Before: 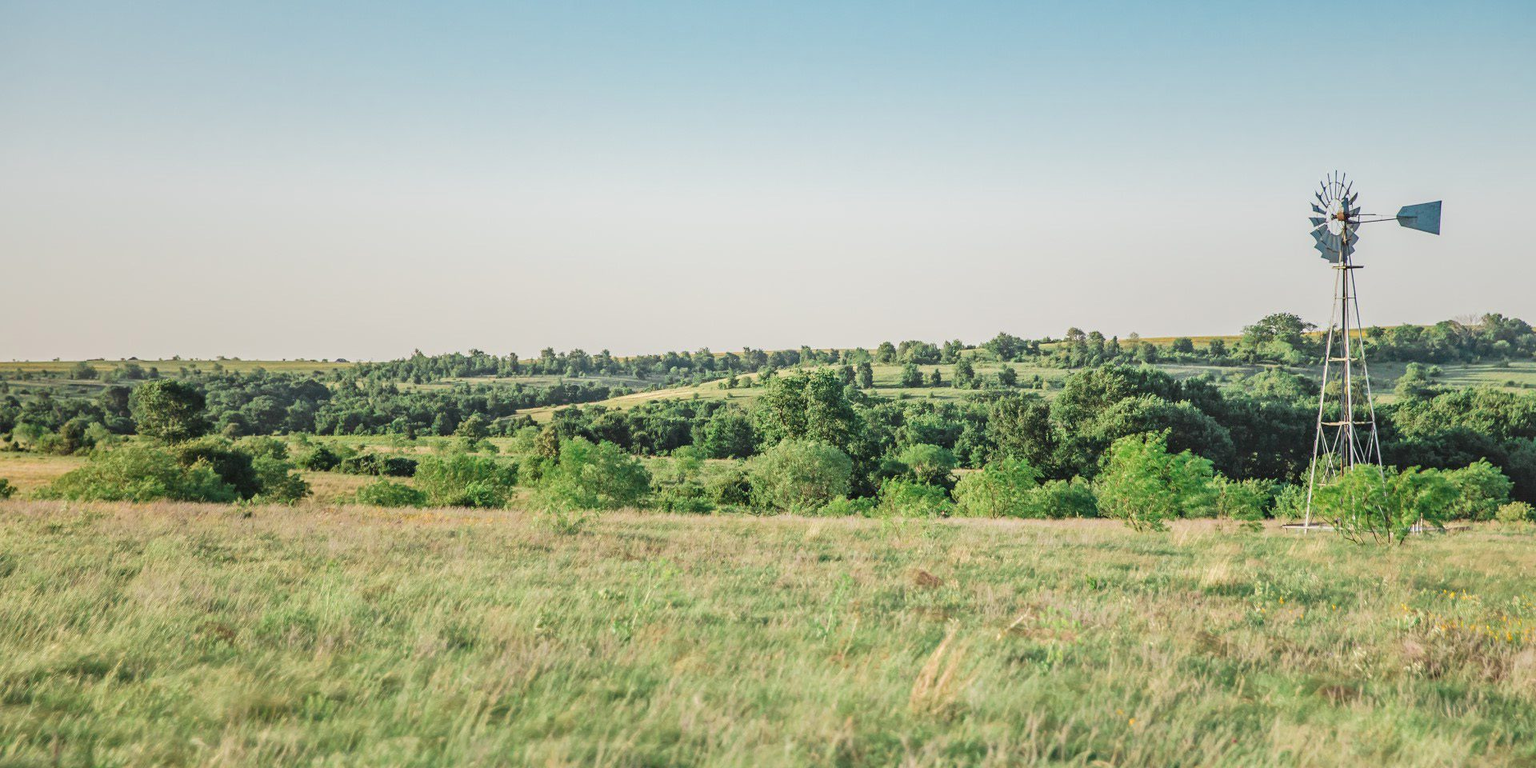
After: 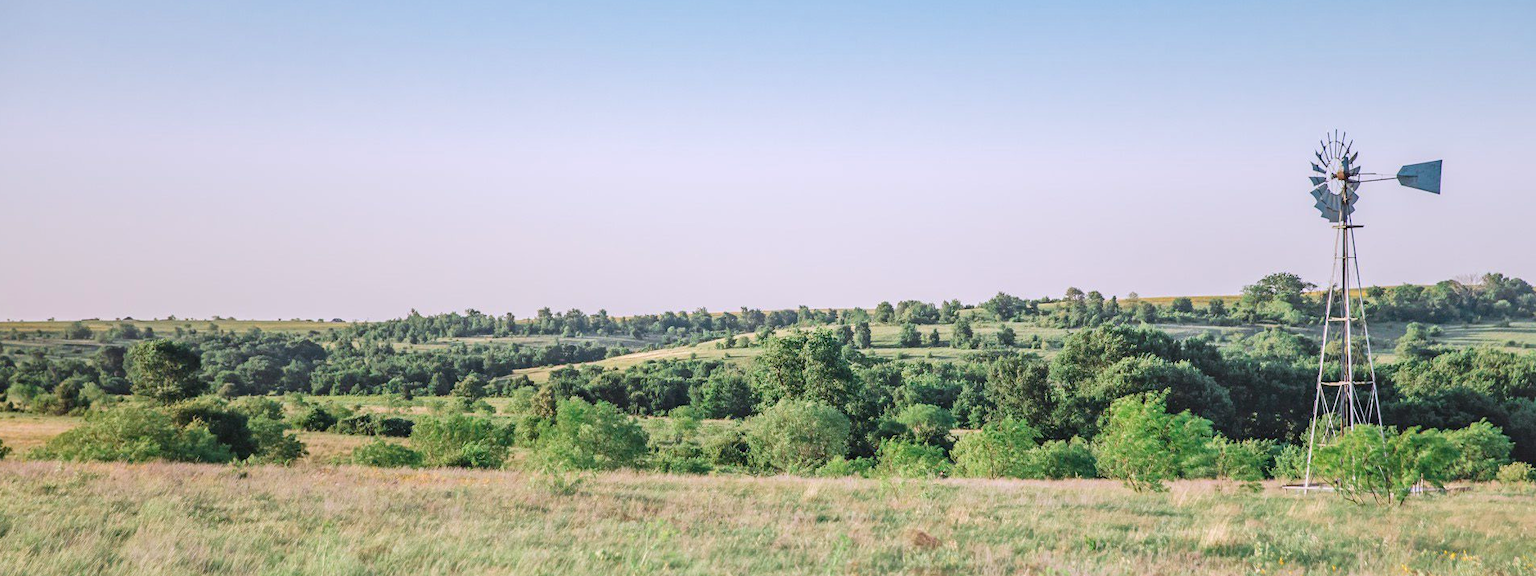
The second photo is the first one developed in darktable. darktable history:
crop: left 0.387%, top 5.469%, bottom 19.809%
white balance: red 1.05, blue 1.072
color calibration: x 0.355, y 0.367, temperature 4700.38 K
